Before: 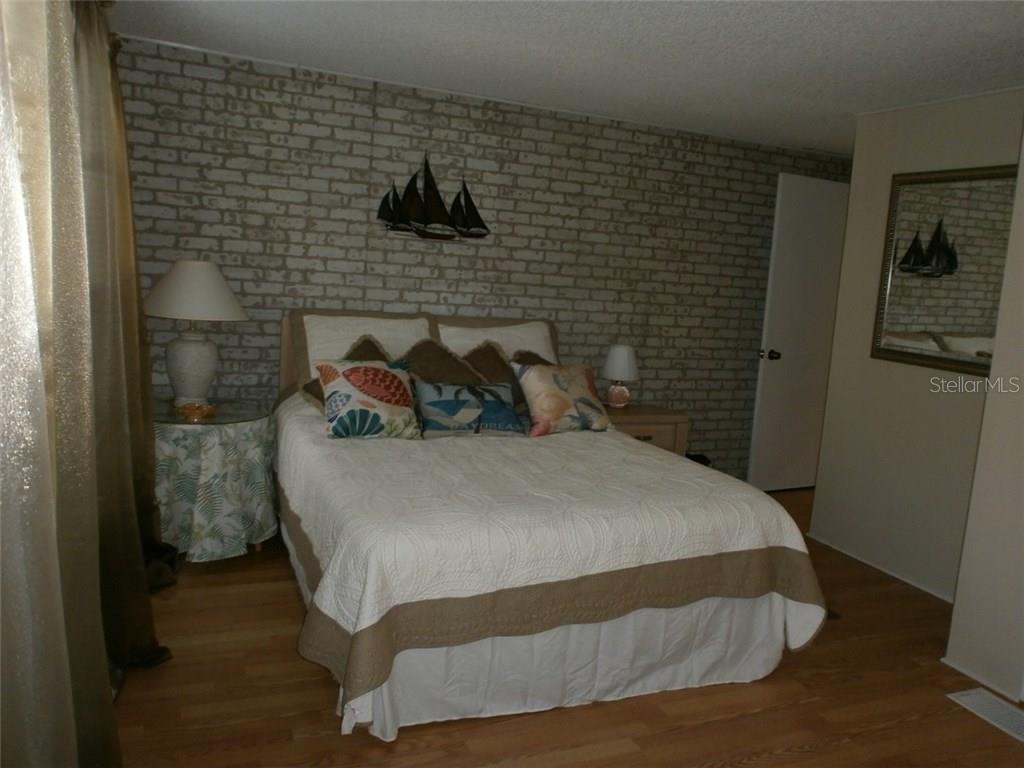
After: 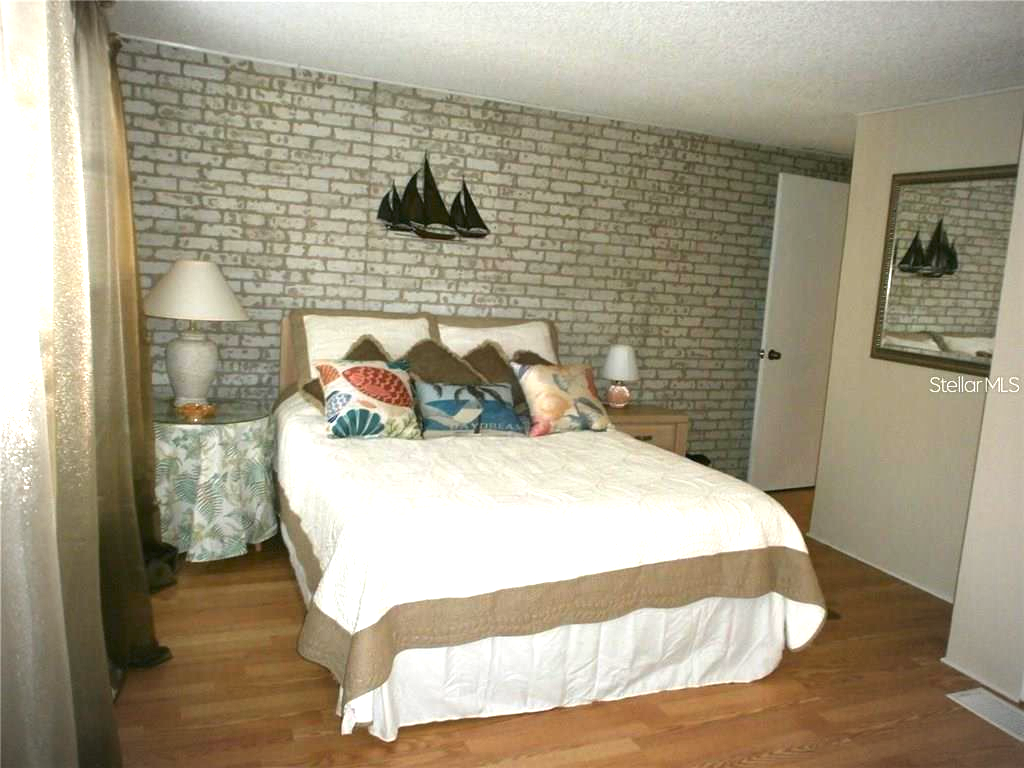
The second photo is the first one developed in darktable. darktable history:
vignetting: on, module defaults
exposure: black level correction 0, exposure 2.138 EV, compensate exposure bias true, compensate highlight preservation false
